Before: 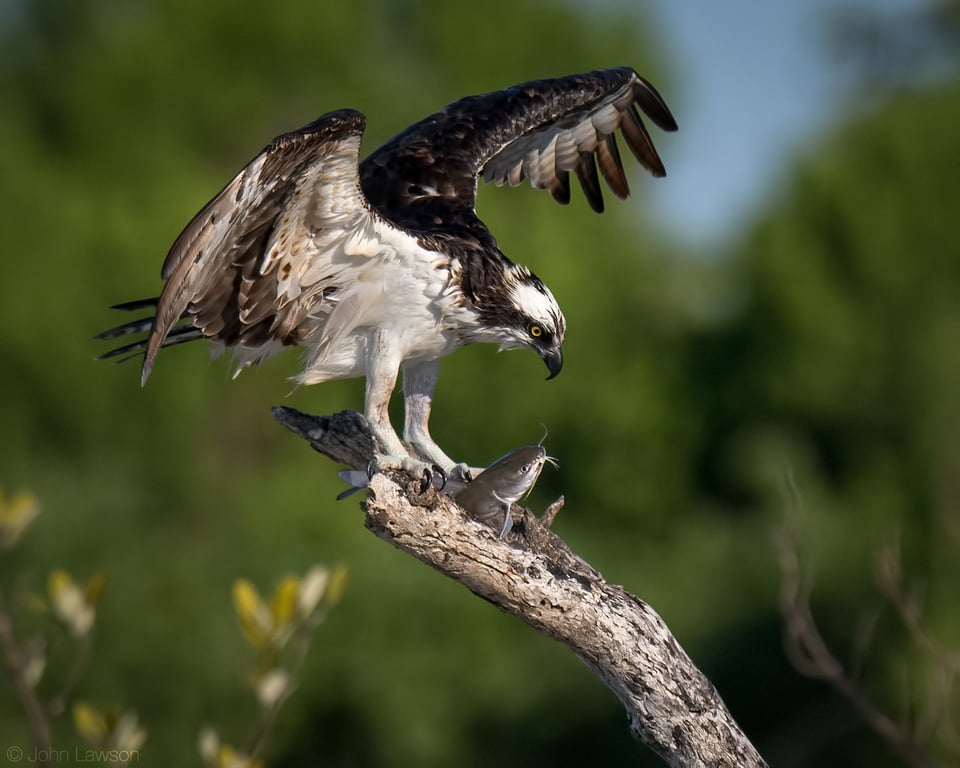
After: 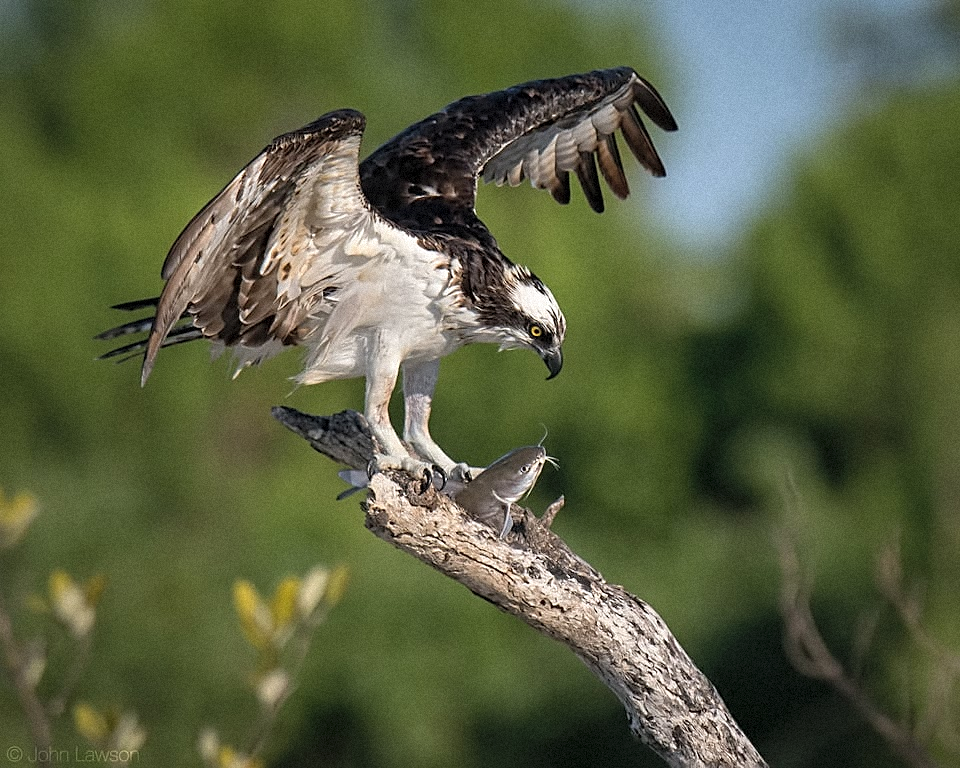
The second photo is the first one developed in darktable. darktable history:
grain: mid-tones bias 0%
sharpen: on, module defaults
contrast brightness saturation: brightness 0.13
